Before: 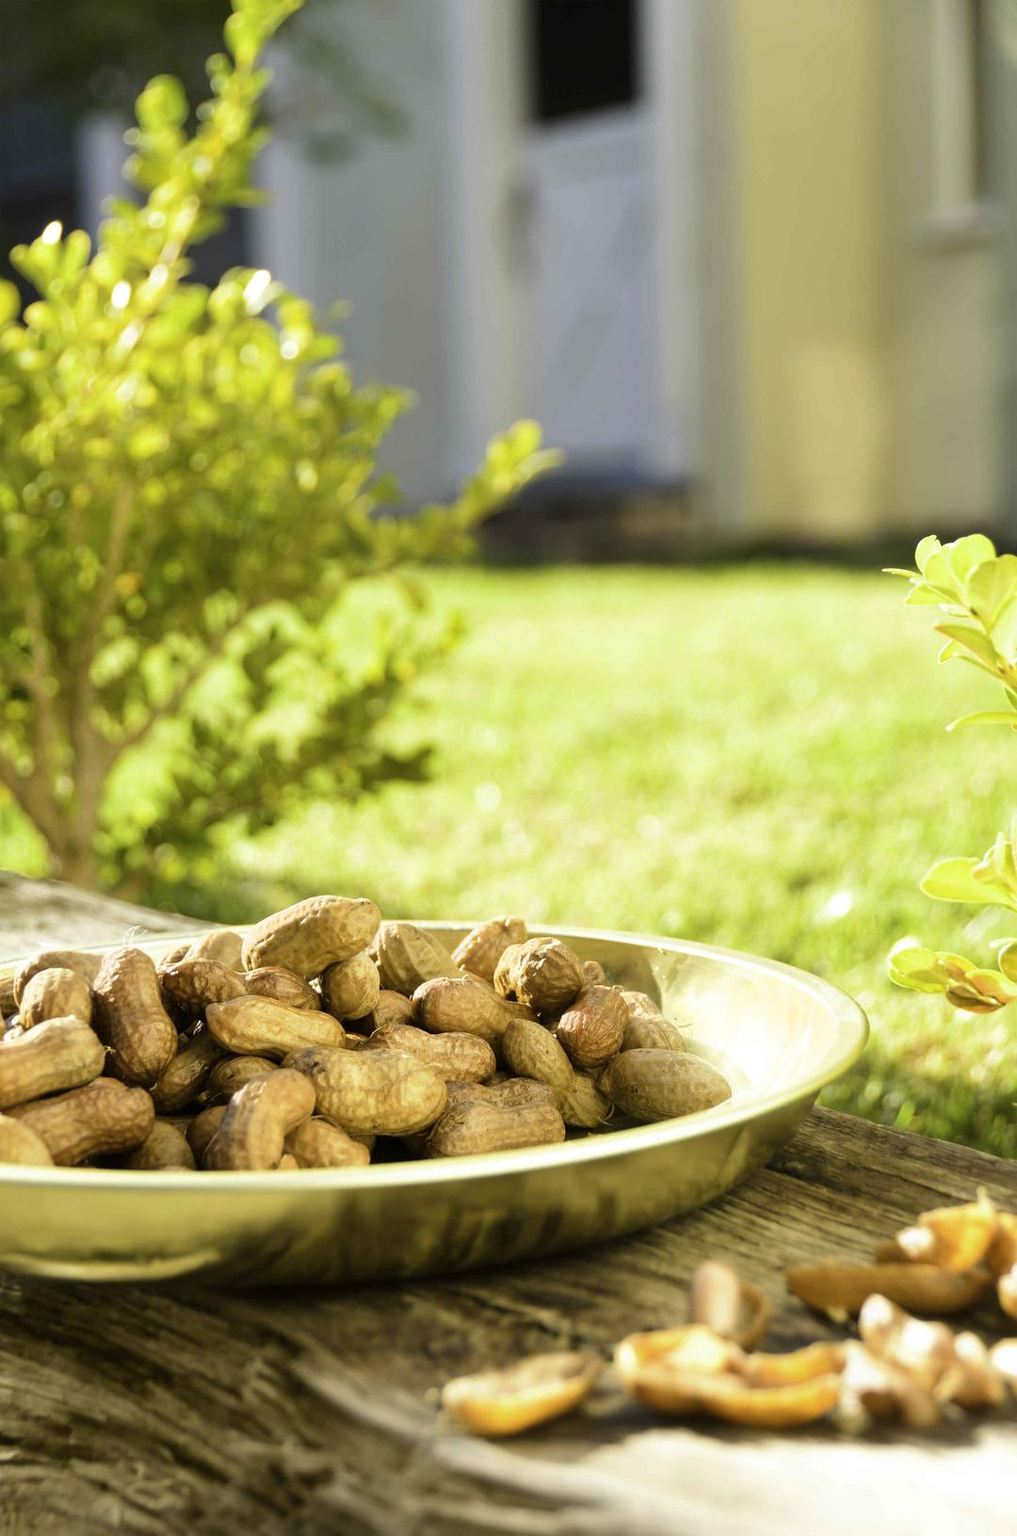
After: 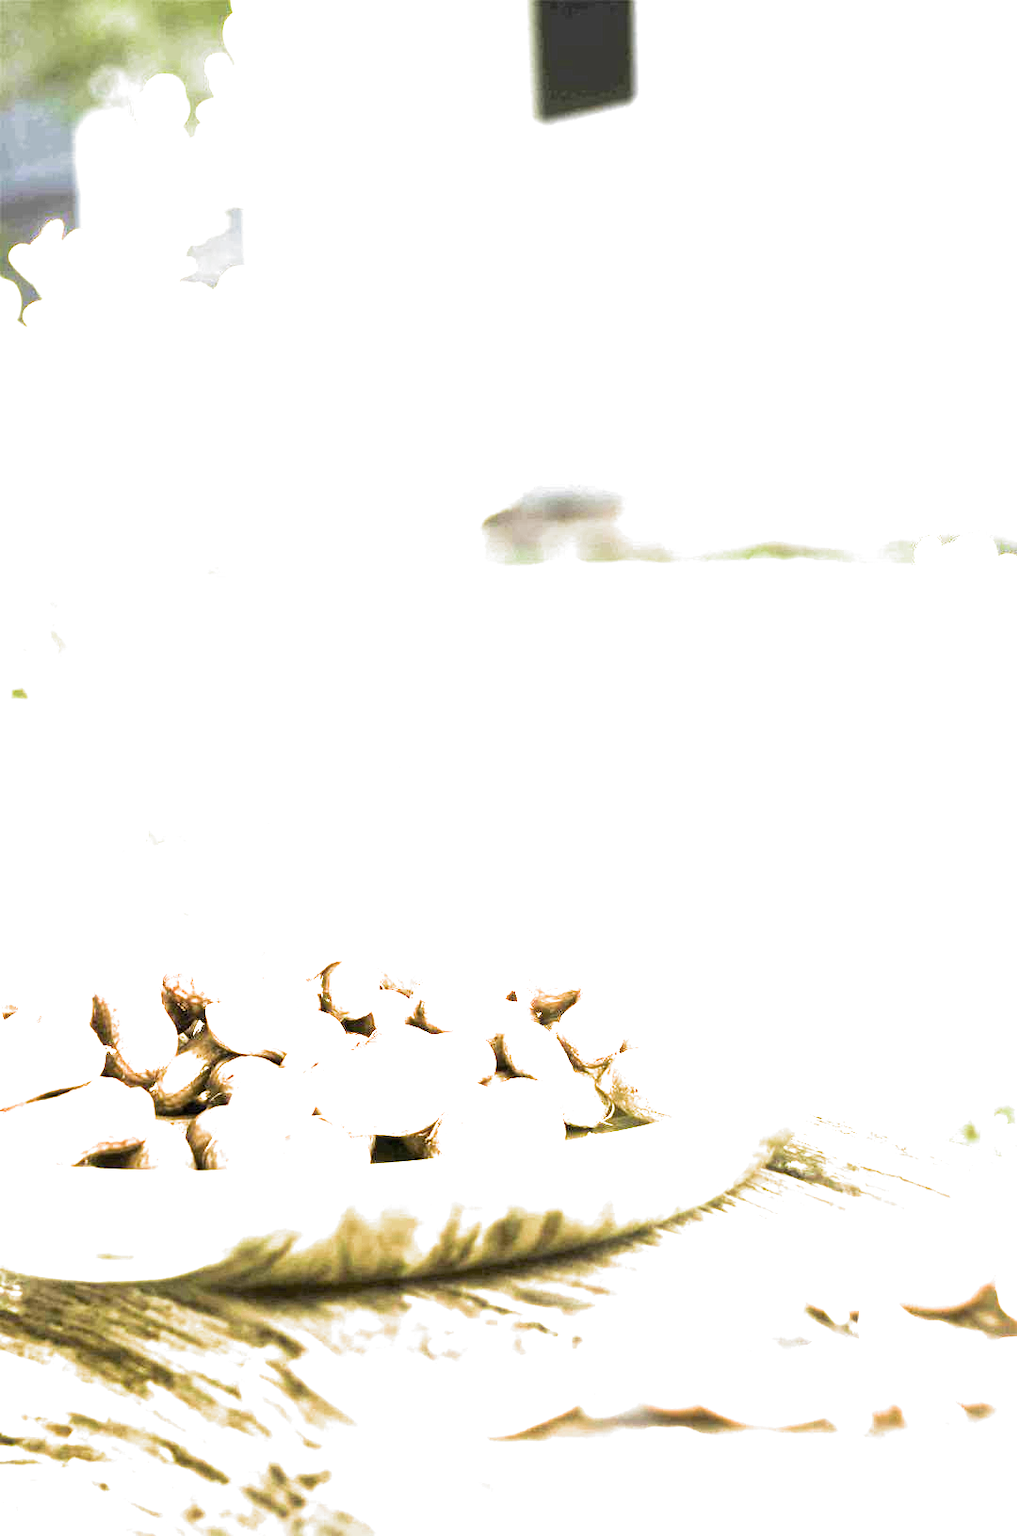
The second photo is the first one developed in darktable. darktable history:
filmic rgb: black relative exposure -8.2 EV, white relative exposure 2.2 EV, threshold 3 EV, hardness 7.11, latitude 75%, contrast 1.325, highlights saturation mix -2%, shadows ↔ highlights balance 30%, preserve chrominance RGB euclidean norm, color science v5 (2021), contrast in shadows safe, contrast in highlights safe, enable highlight reconstruction true
exposure: black level correction 0, exposure 4 EV, compensate exposure bias true, compensate highlight preservation false
